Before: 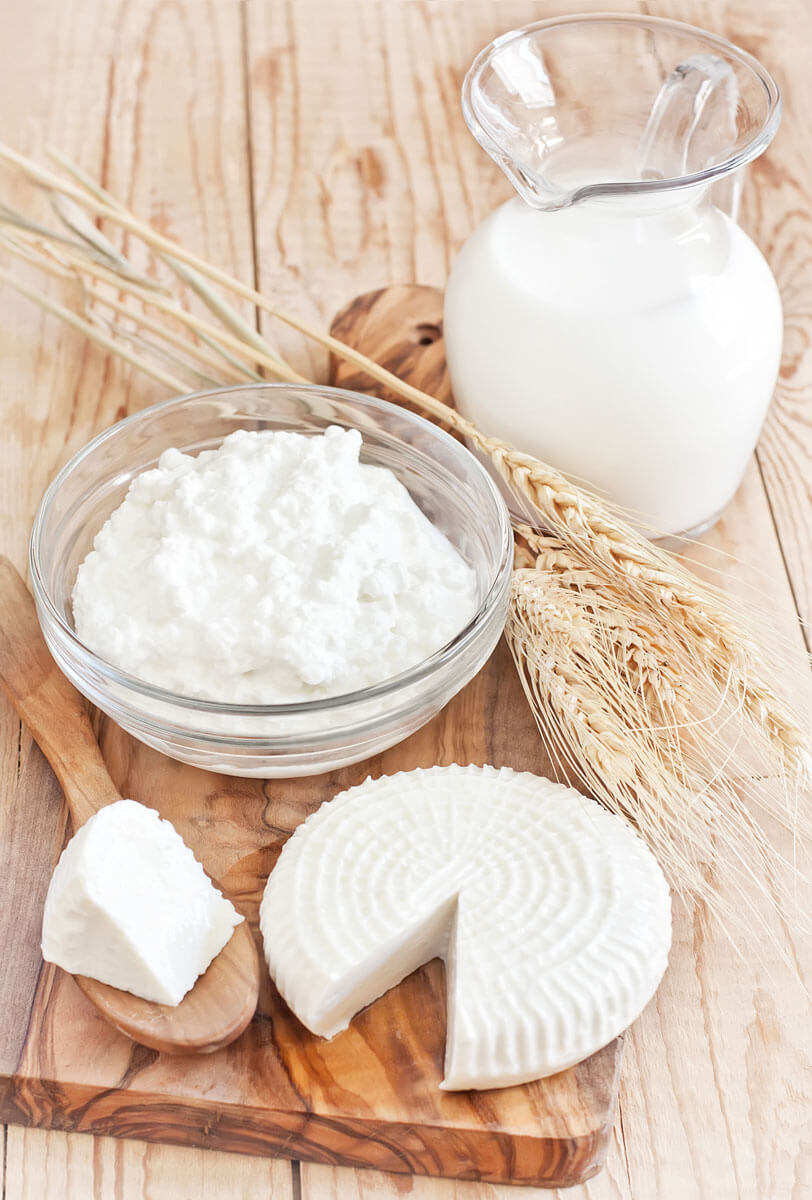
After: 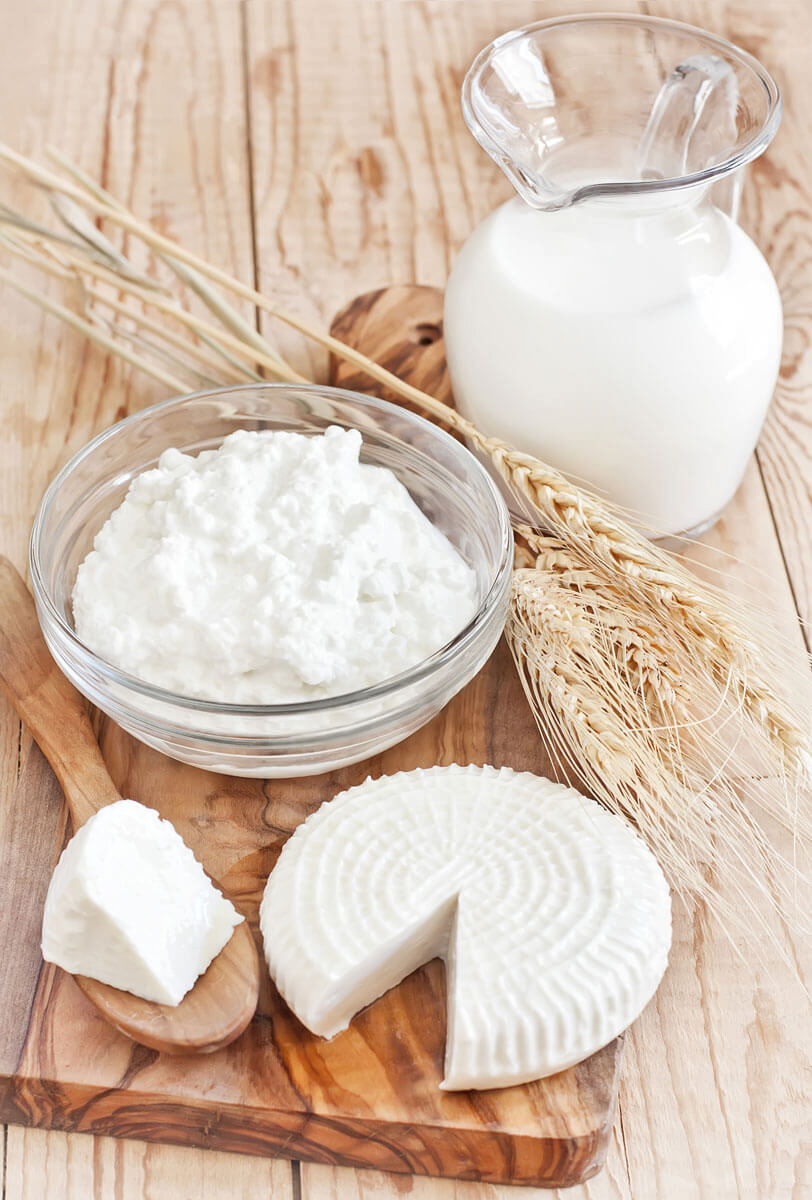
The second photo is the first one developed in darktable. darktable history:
shadows and highlights: shadows 37.48, highlights -27.74, soften with gaussian
